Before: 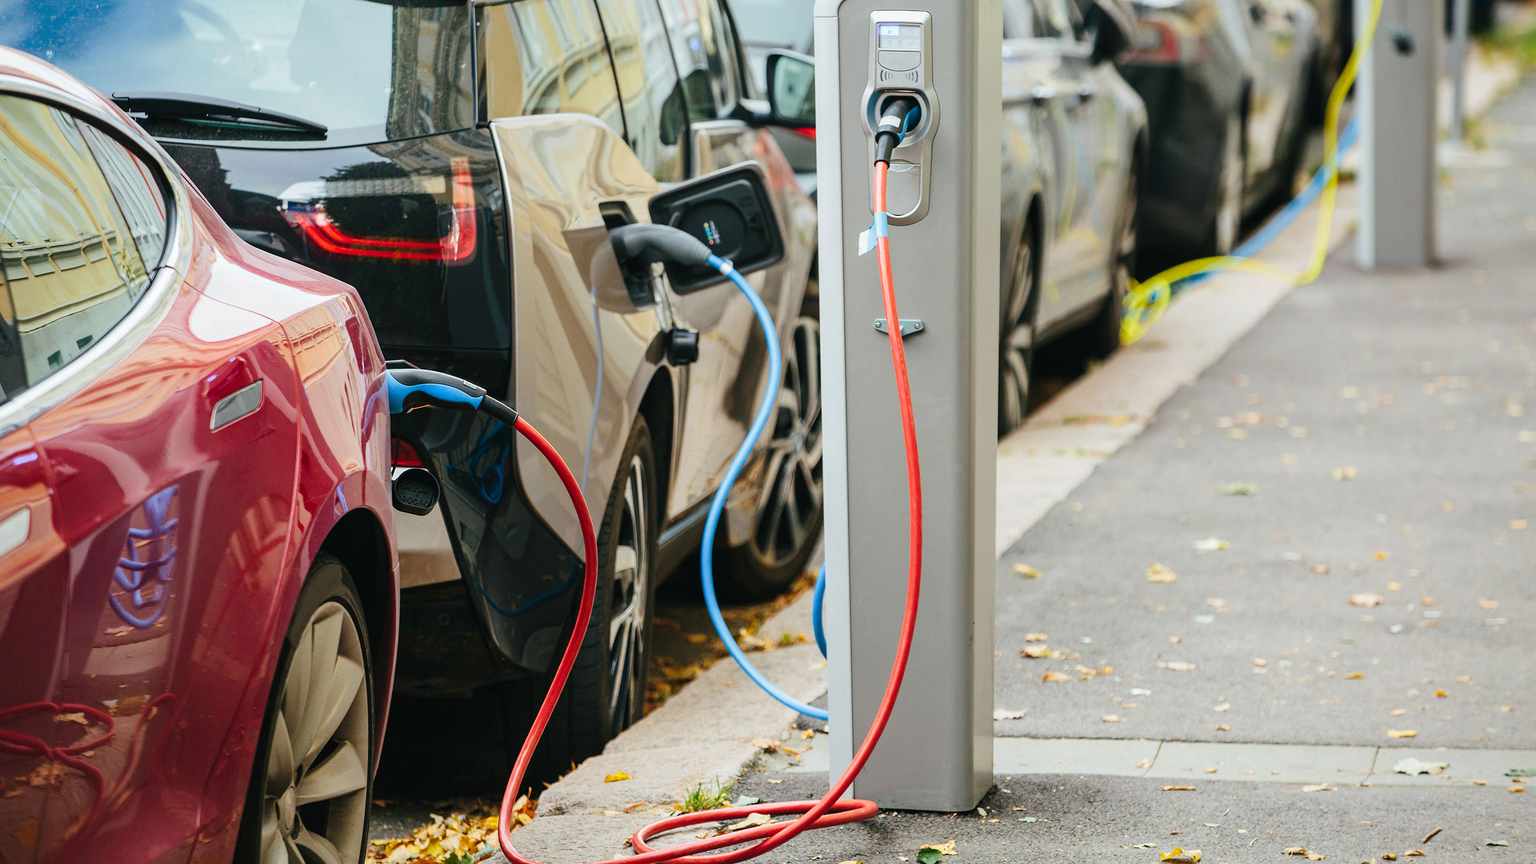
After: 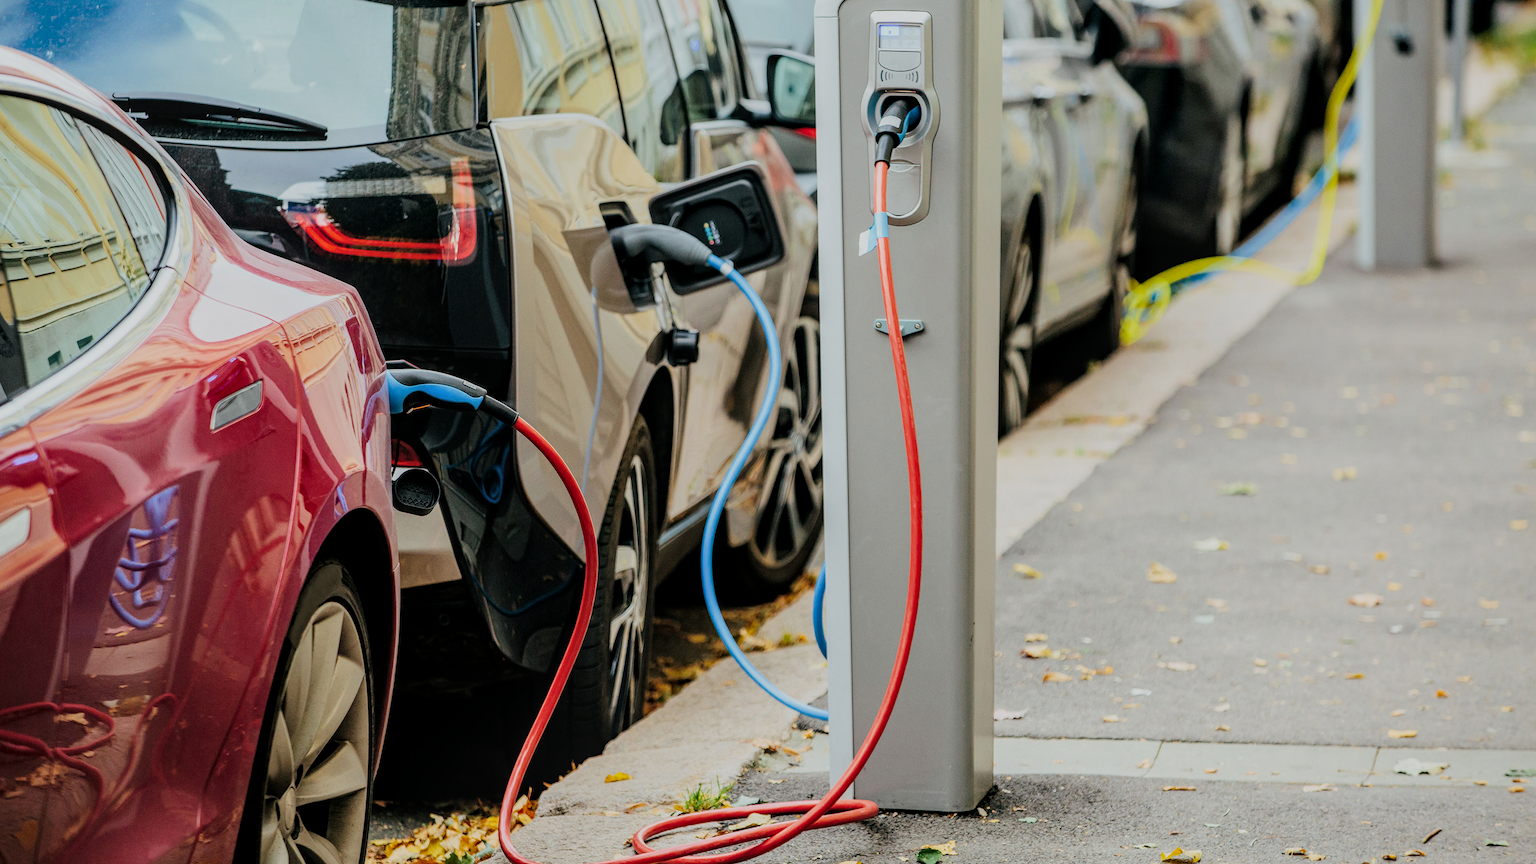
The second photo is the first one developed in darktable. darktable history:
tone equalizer: on, module defaults
filmic rgb: black relative exposure -7.48 EV, white relative exposure 4.83 EV, hardness 3.4, color science v6 (2022)
local contrast: on, module defaults
